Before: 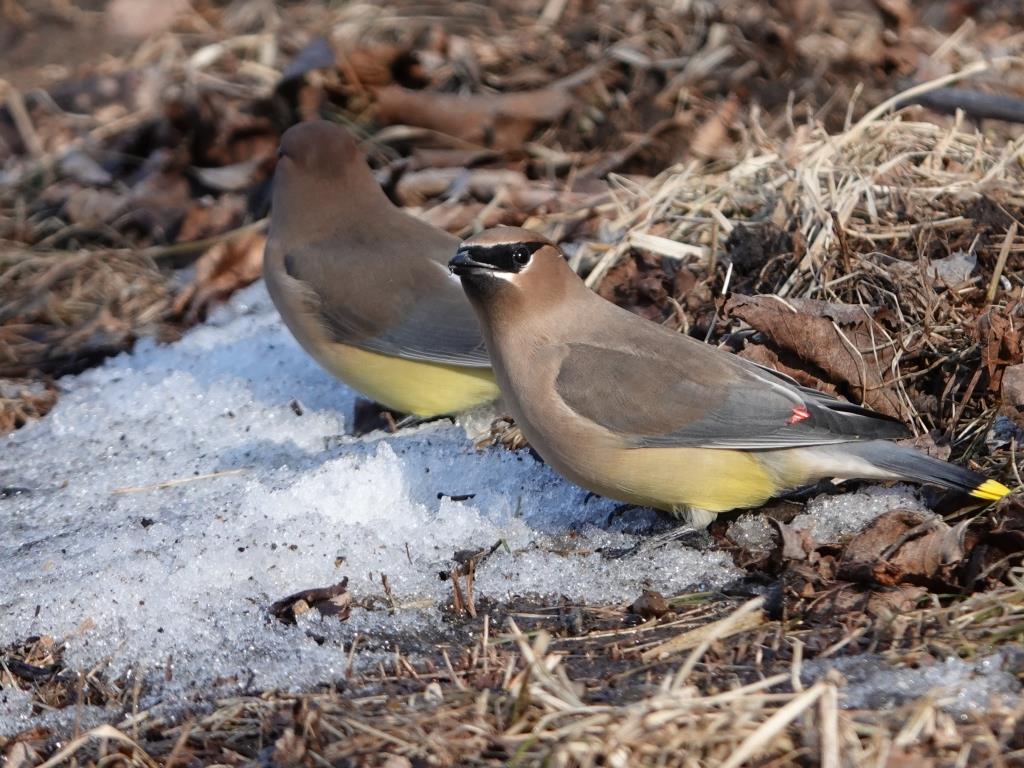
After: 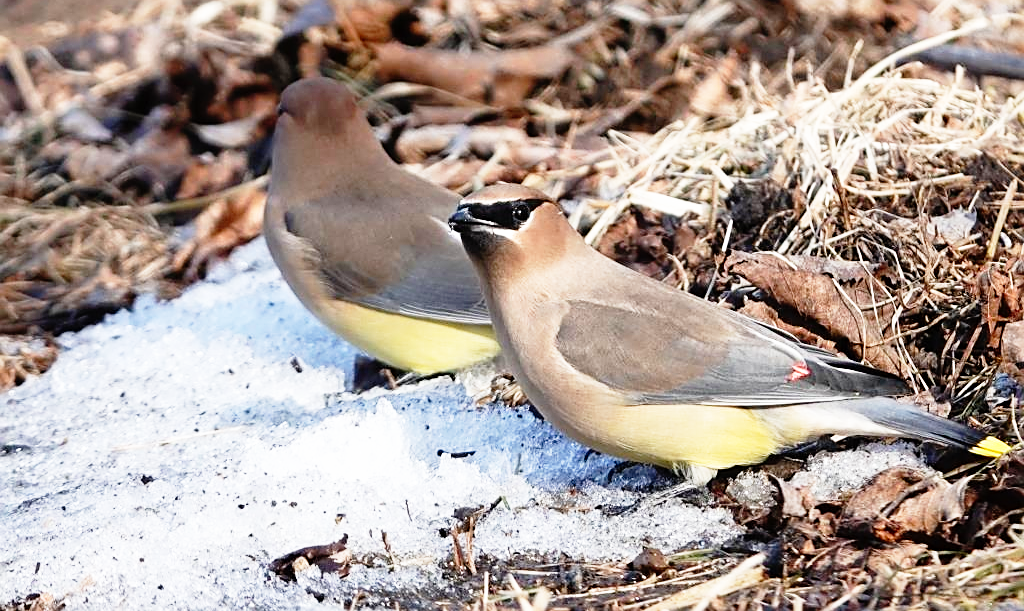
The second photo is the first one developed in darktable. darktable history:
crop and rotate: top 5.659%, bottom 14.747%
shadows and highlights: shadows 74.03, highlights -23.78, highlights color adjustment 0.437%, soften with gaussian
sharpen: on, module defaults
base curve: curves: ch0 [(0, 0) (0.012, 0.01) (0.073, 0.168) (0.31, 0.711) (0.645, 0.957) (1, 1)], preserve colors none
